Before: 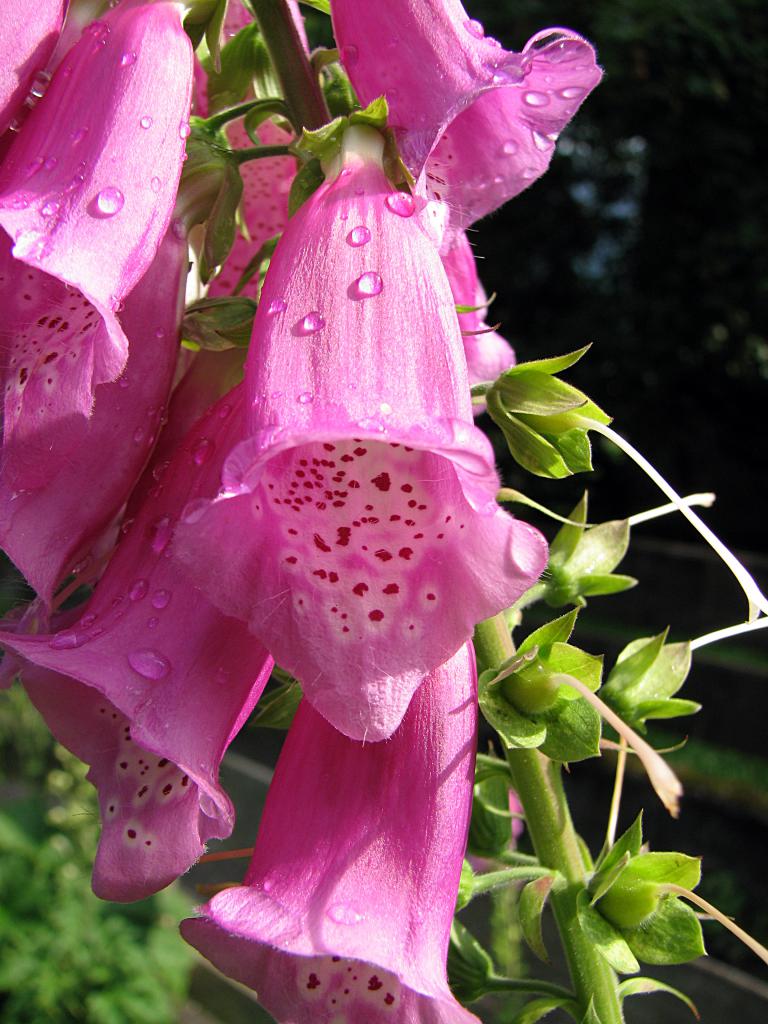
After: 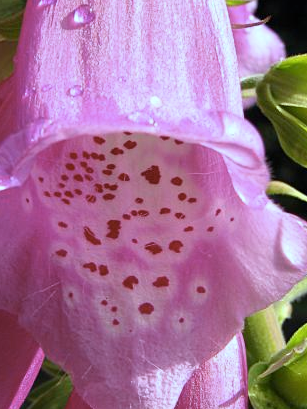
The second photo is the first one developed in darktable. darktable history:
color correction: highlights a* -10.04, highlights b* -10.37
color contrast: green-magenta contrast 0.8, blue-yellow contrast 1.1, unbound 0
crop: left 30%, top 30%, right 30%, bottom 30%
